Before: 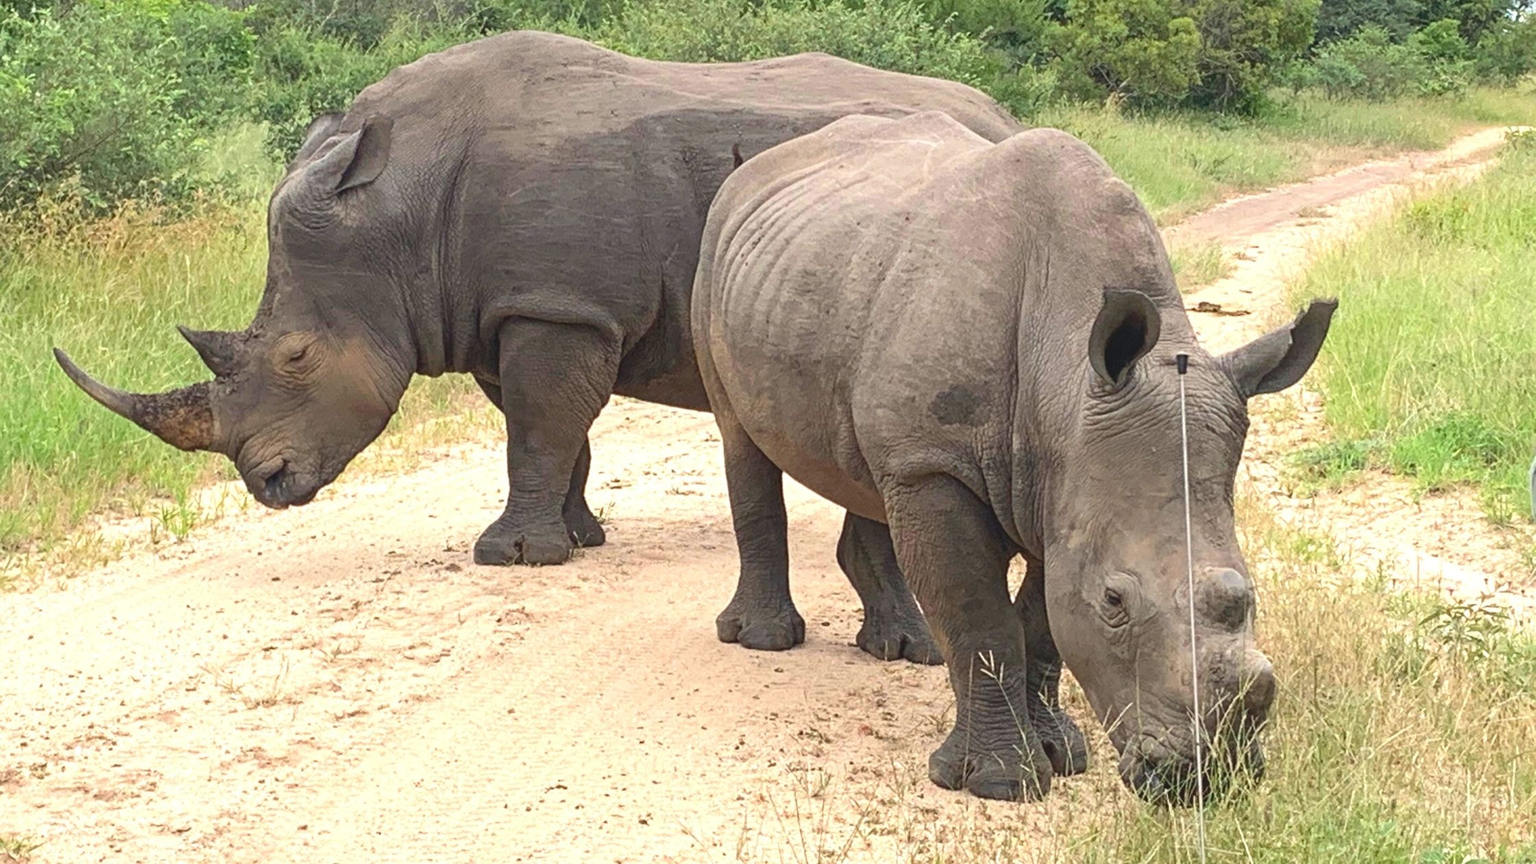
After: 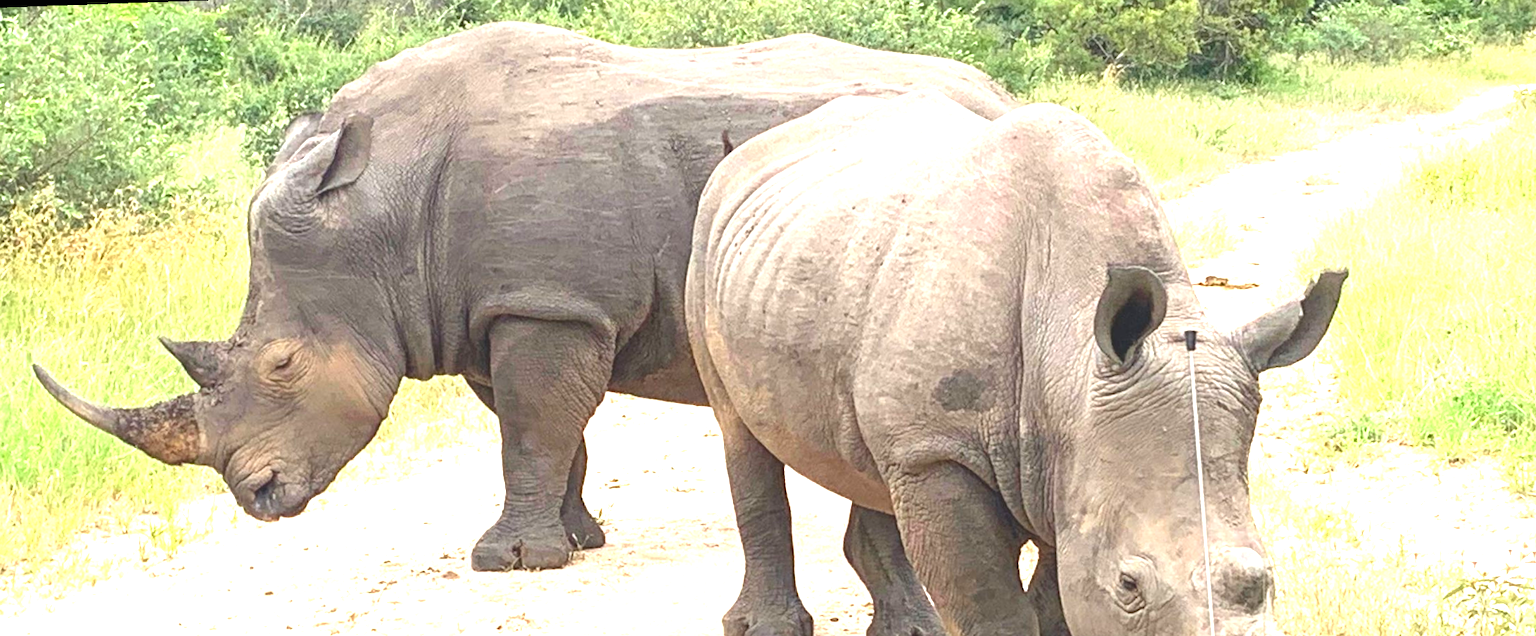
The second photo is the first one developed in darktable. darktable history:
crop: bottom 24.988%
sharpen: radius 2.883, amount 0.868, threshold 47.523
exposure: black level correction 0, exposure 1.2 EV, compensate exposure bias true, compensate highlight preservation false
rotate and perspective: rotation -2°, crop left 0.022, crop right 0.978, crop top 0.049, crop bottom 0.951
